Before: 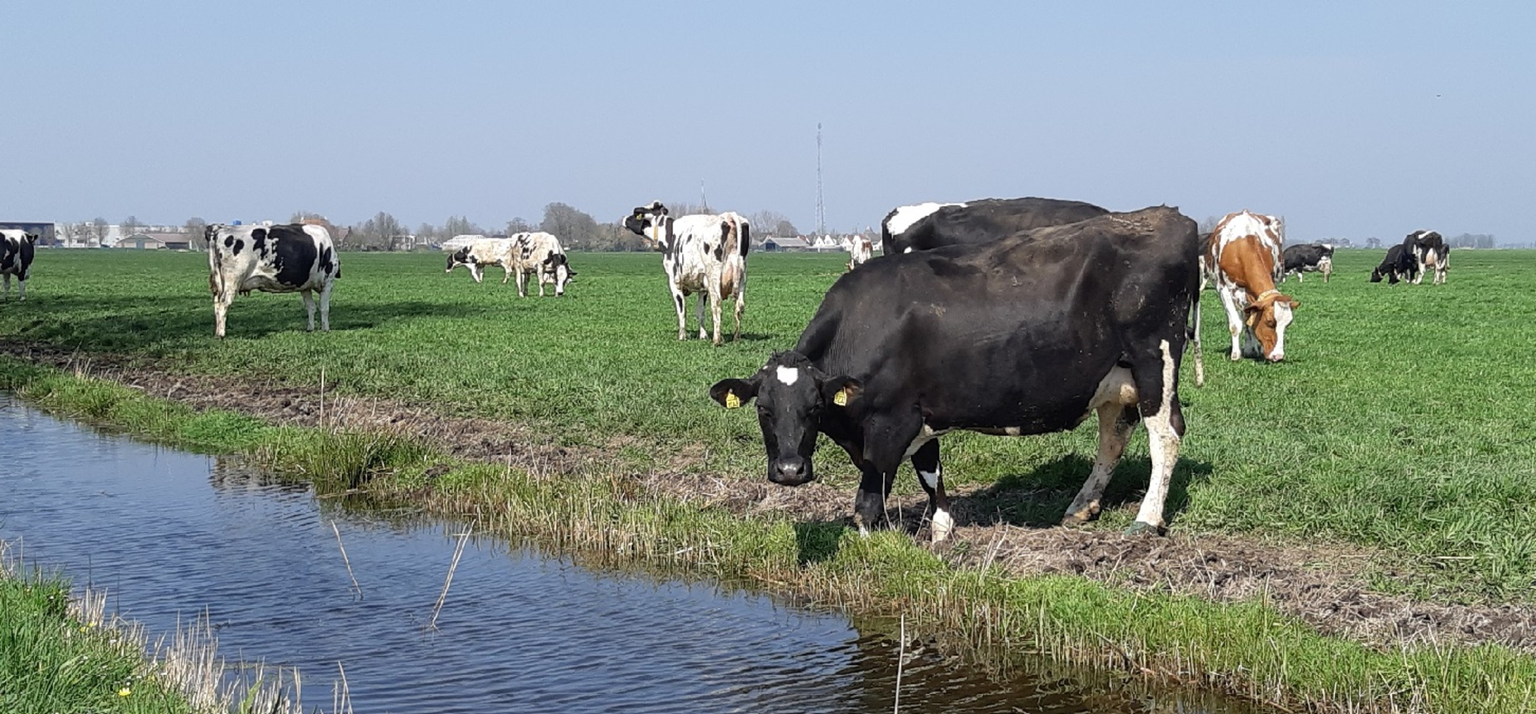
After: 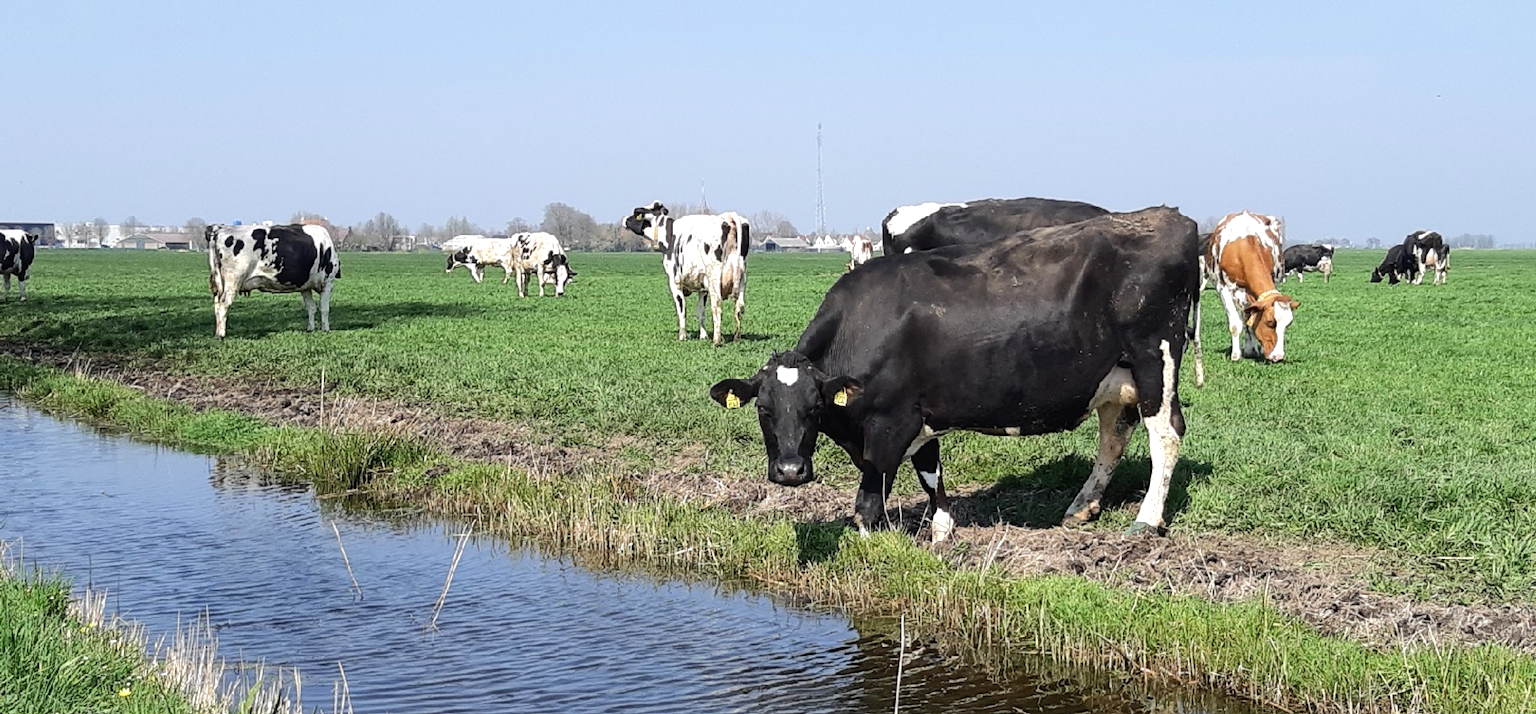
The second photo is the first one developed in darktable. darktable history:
base curve: curves: ch0 [(0, 0) (0.262, 0.32) (0.722, 0.705) (1, 1)]
tone equalizer: -8 EV -0.417 EV, -7 EV -0.389 EV, -6 EV -0.333 EV, -5 EV -0.222 EV, -3 EV 0.222 EV, -2 EV 0.333 EV, -1 EV 0.389 EV, +0 EV 0.417 EV, edges refinement/feathering 500, mask exposure compensation -1.57 EV, preserve details no
